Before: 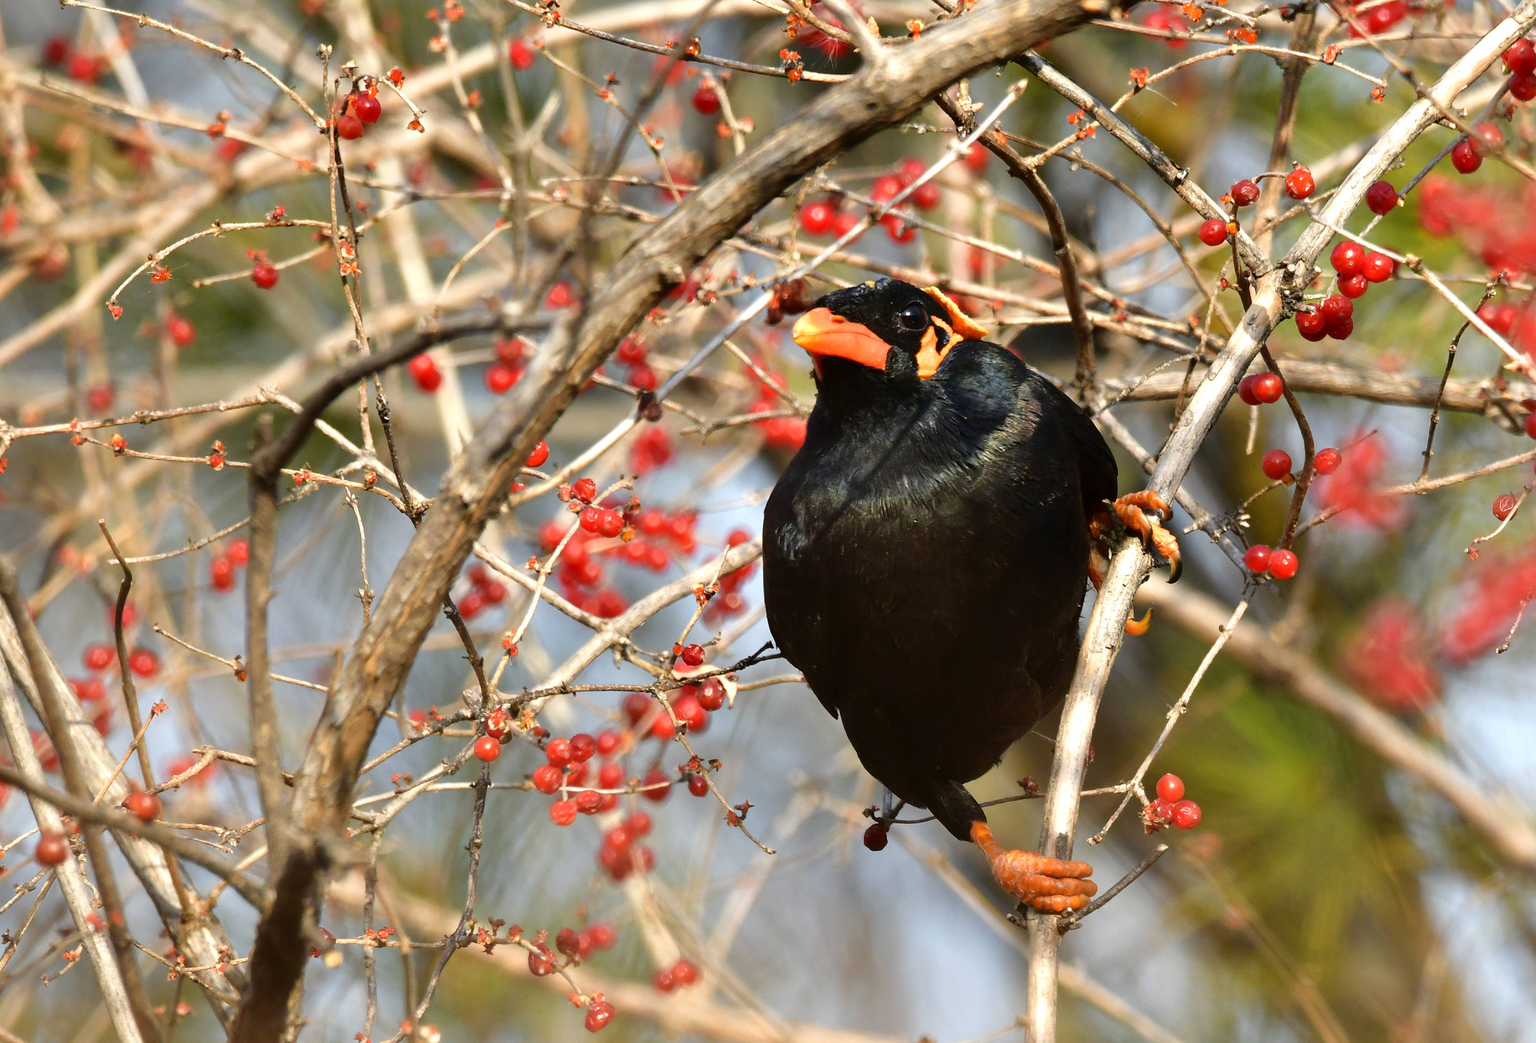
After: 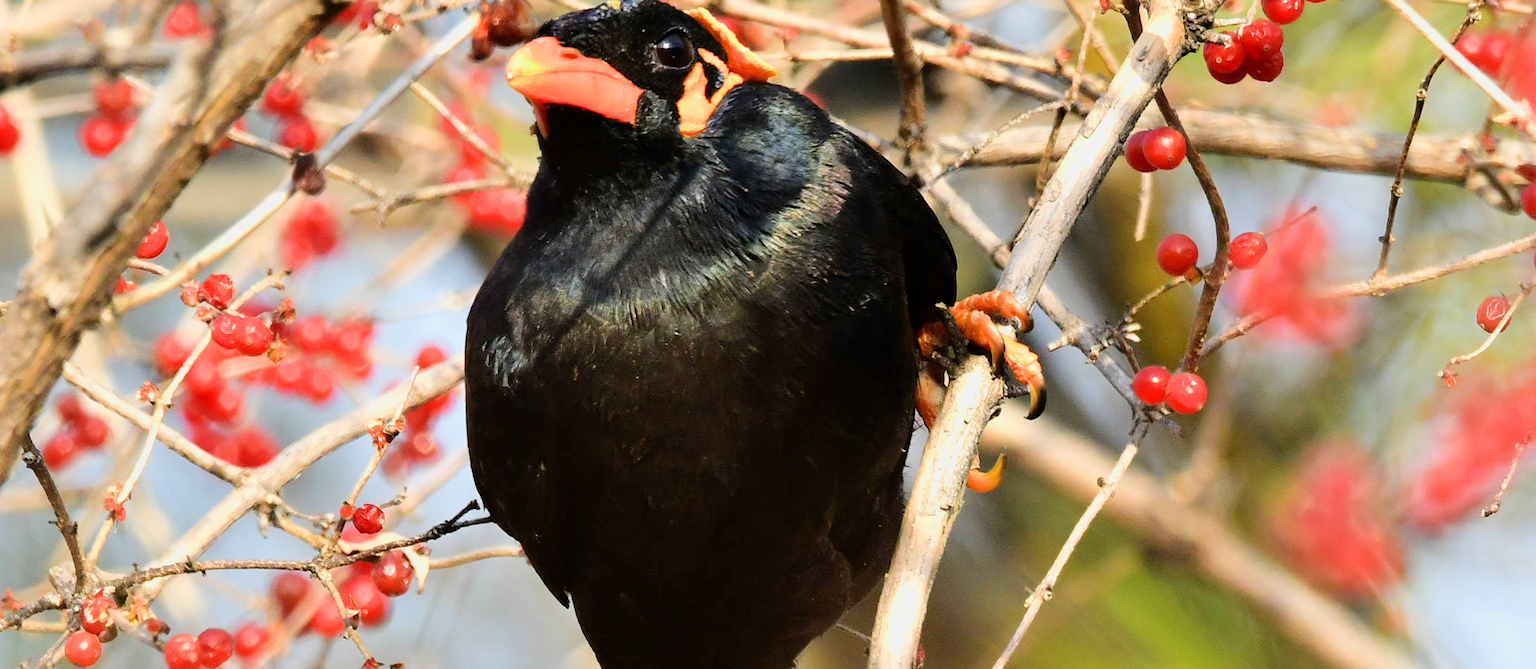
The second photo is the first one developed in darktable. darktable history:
color correction: highlights b* -0.059
crop and rotate: left 27.851%, top 26.941%, bottom 26.785%
filmic rgb: black relative exposure -7.65 EV, white relative exposure 4.56 EV, hardness 3.61, color science v6 (2022)
exposure: exposure 0.992 EV, compensate exposure bias true, compensate highlight preservation false
